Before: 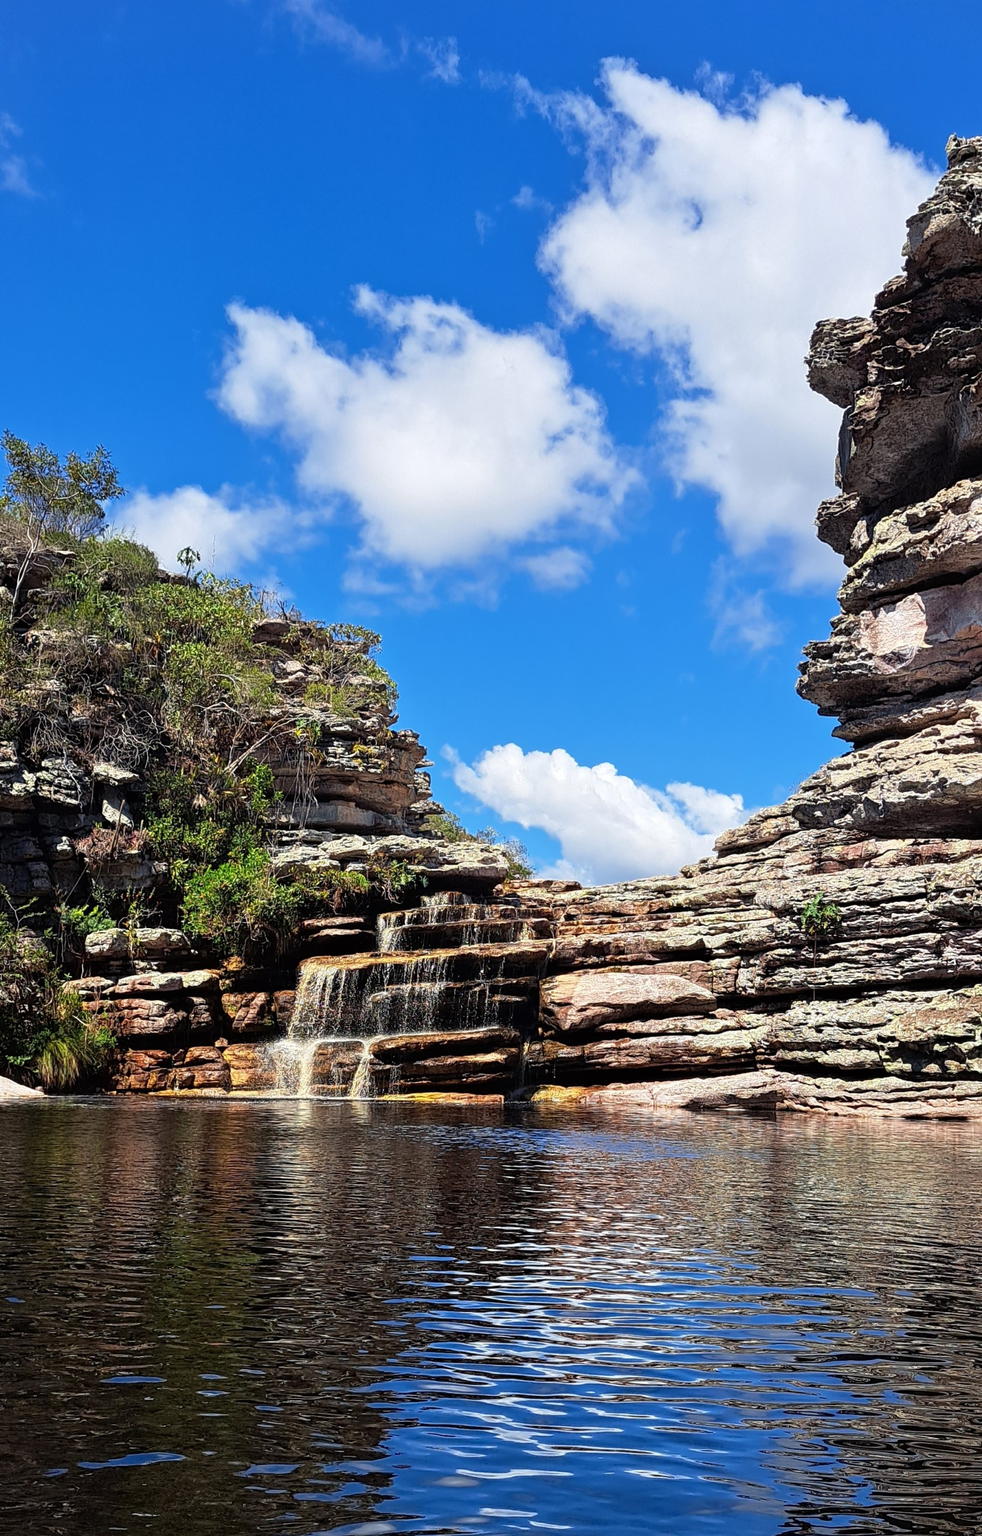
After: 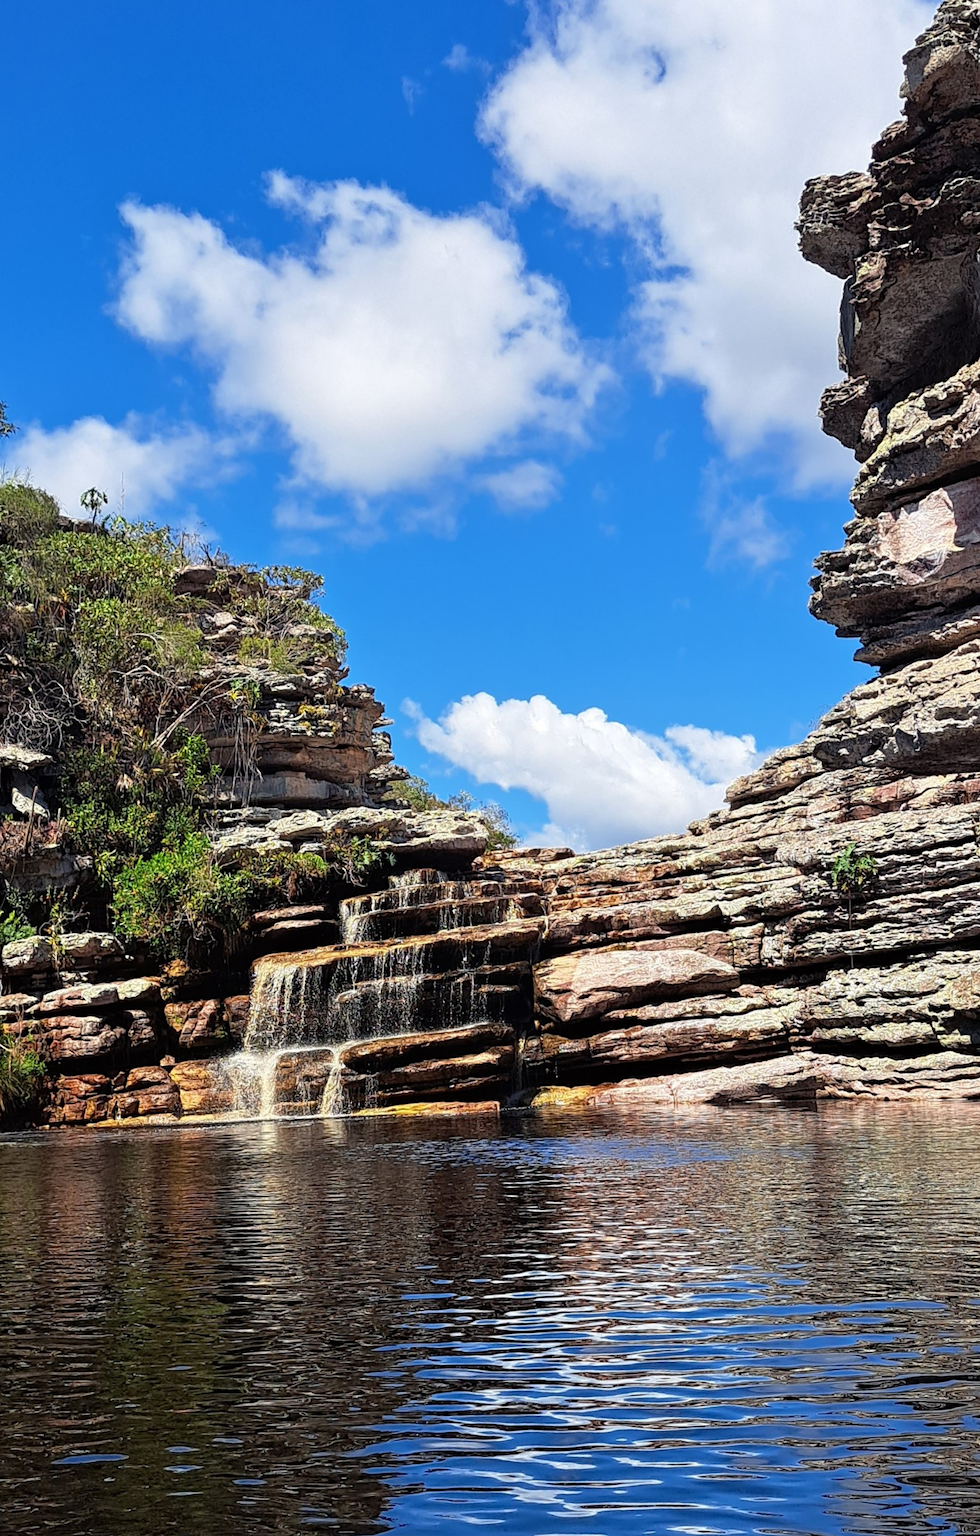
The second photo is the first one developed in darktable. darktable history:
crop and rotate: angle 3.61°, left 5.888%, top 5.691%
